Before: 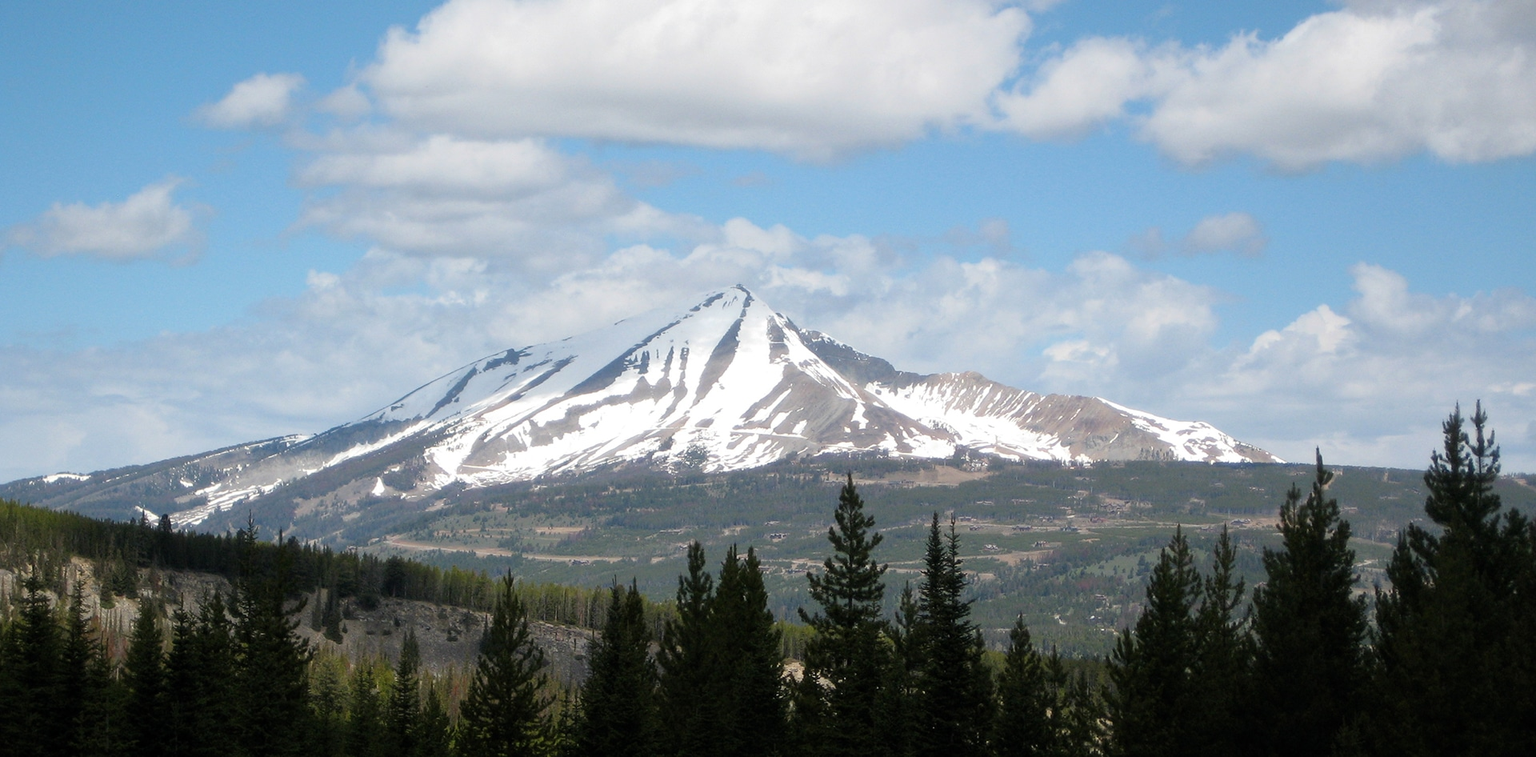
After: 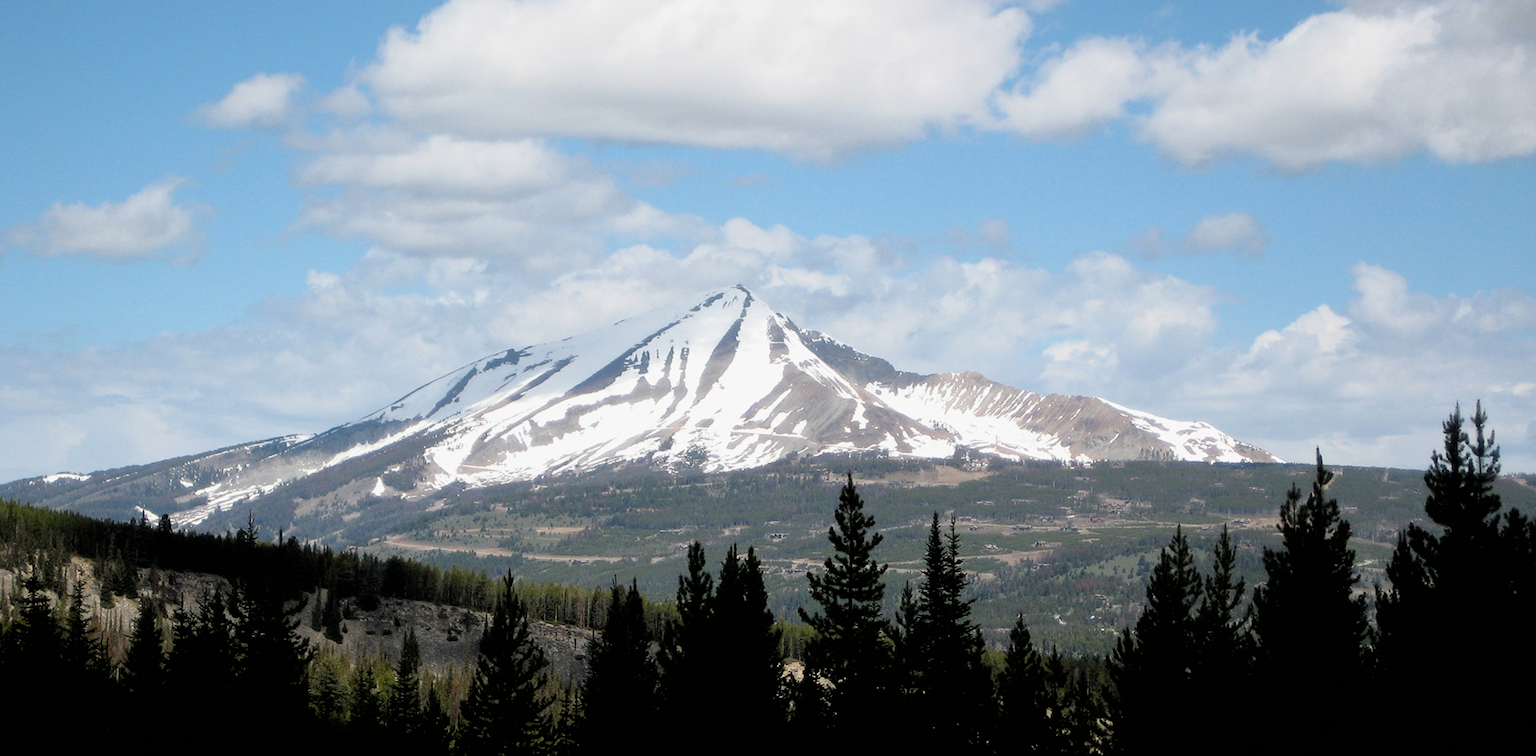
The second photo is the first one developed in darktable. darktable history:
filmic rgb: black relative exposure -4.96 EV, white relative exposure 2.84 EV, hardness 3.71
